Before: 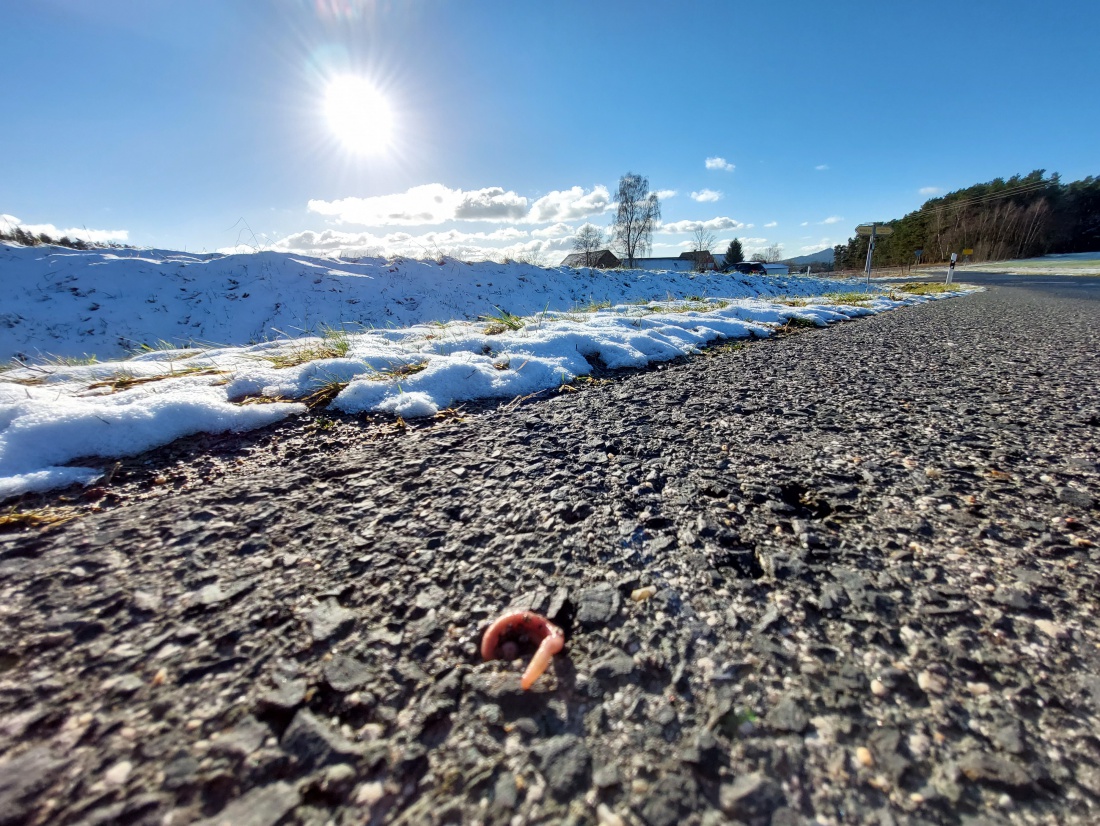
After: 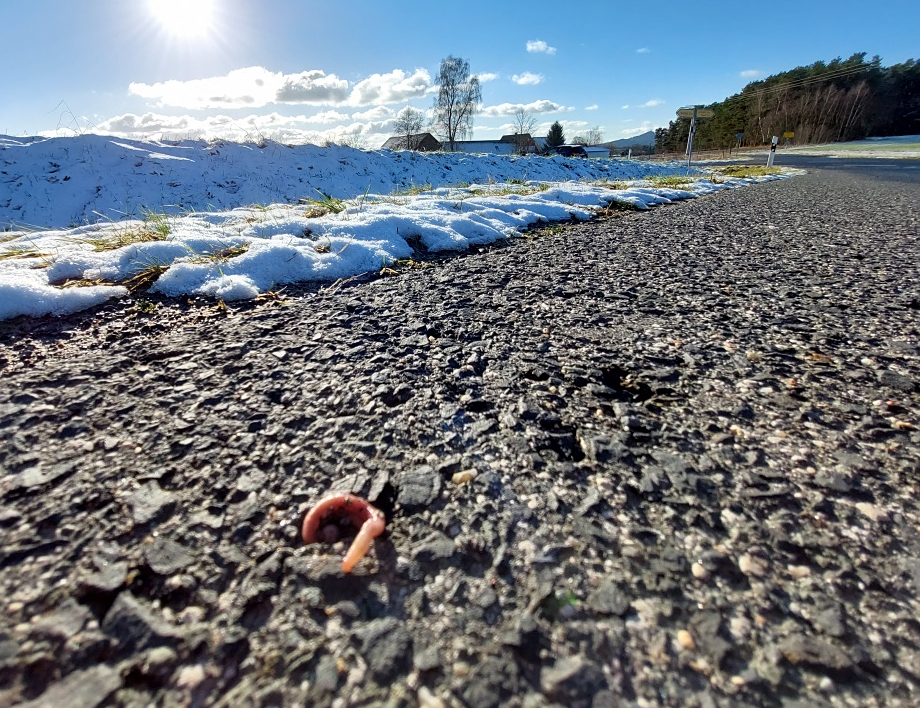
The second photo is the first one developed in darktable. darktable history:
crop: left 16.315%, top 14.246%
white balance: emerald 1
sharpen: radius 1.272, amount 0.305, threshold 0
